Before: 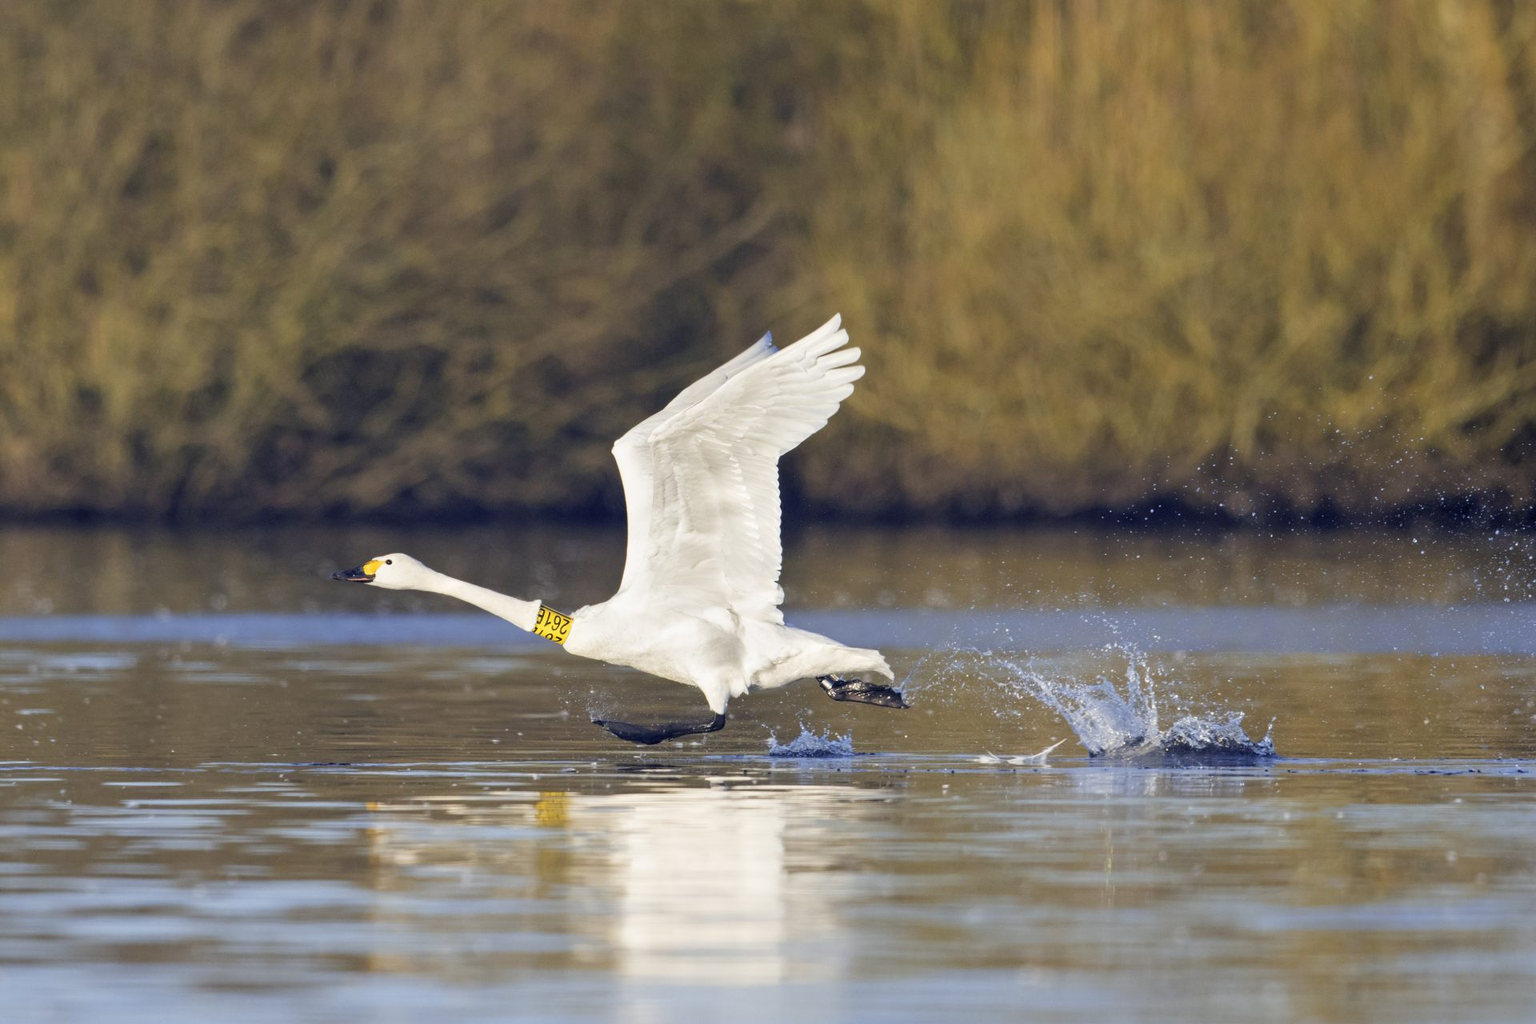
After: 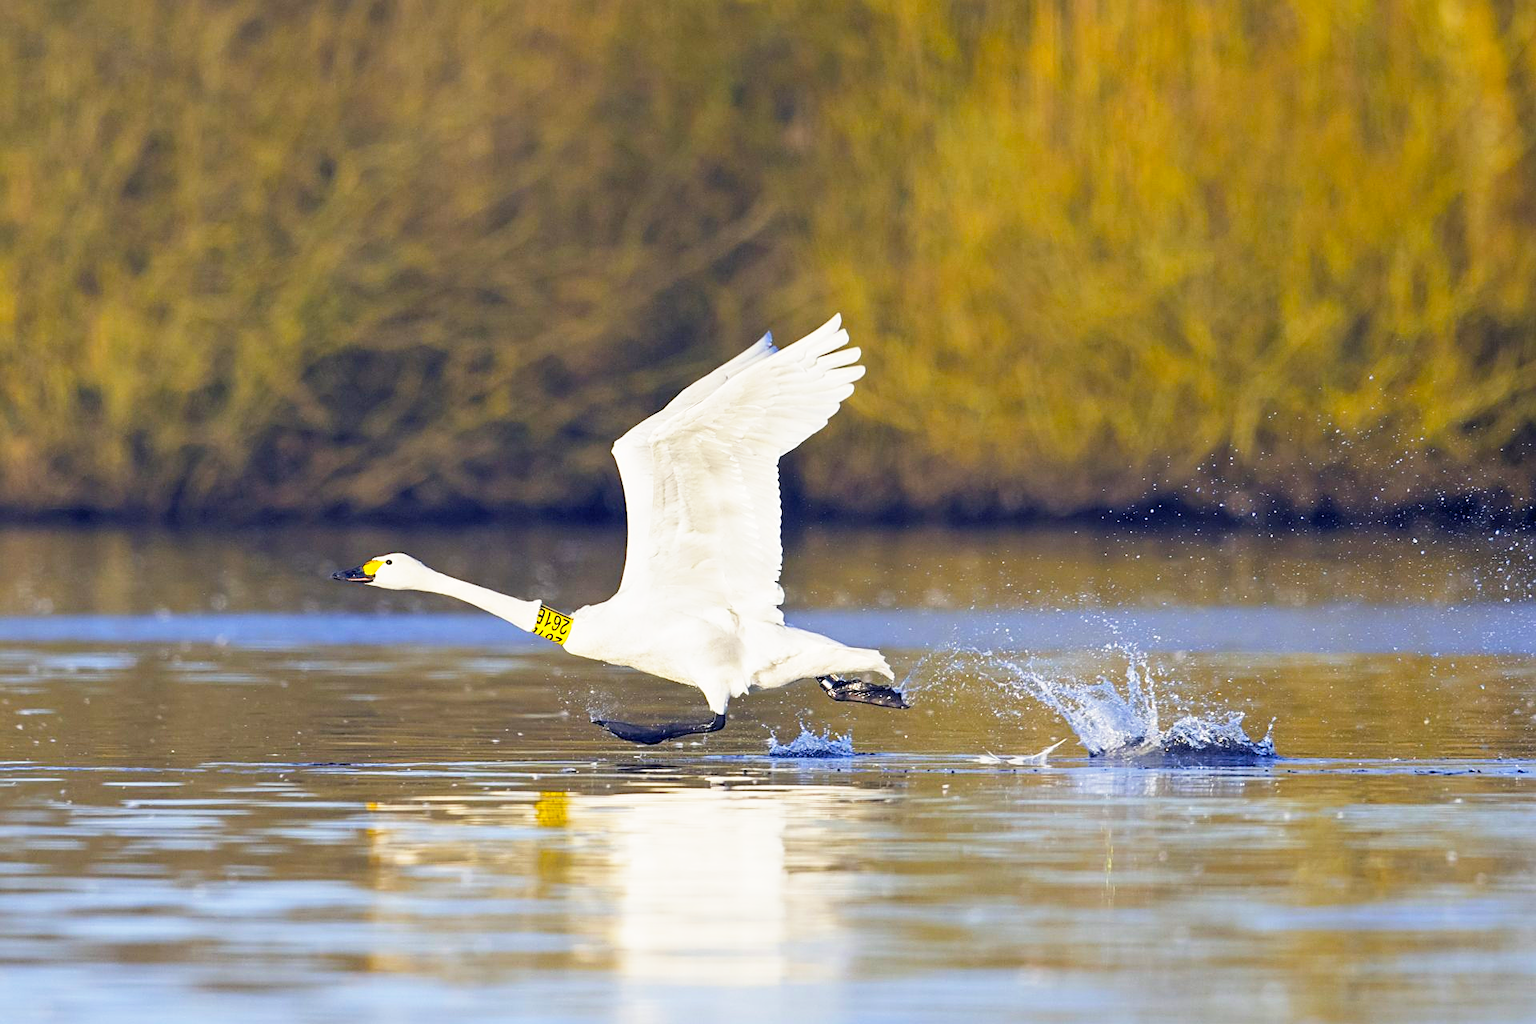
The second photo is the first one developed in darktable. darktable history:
base curve: curves: ch0 [(0, 0) (0.579, 0.807) (1, 1)], preserve colors none
color balance rgb: linear chroma grading › global chroma 15%, perceptual saturation grading › global saturation 30%
sharpen: on, module defaults
tone equalizer: on, module defaults
